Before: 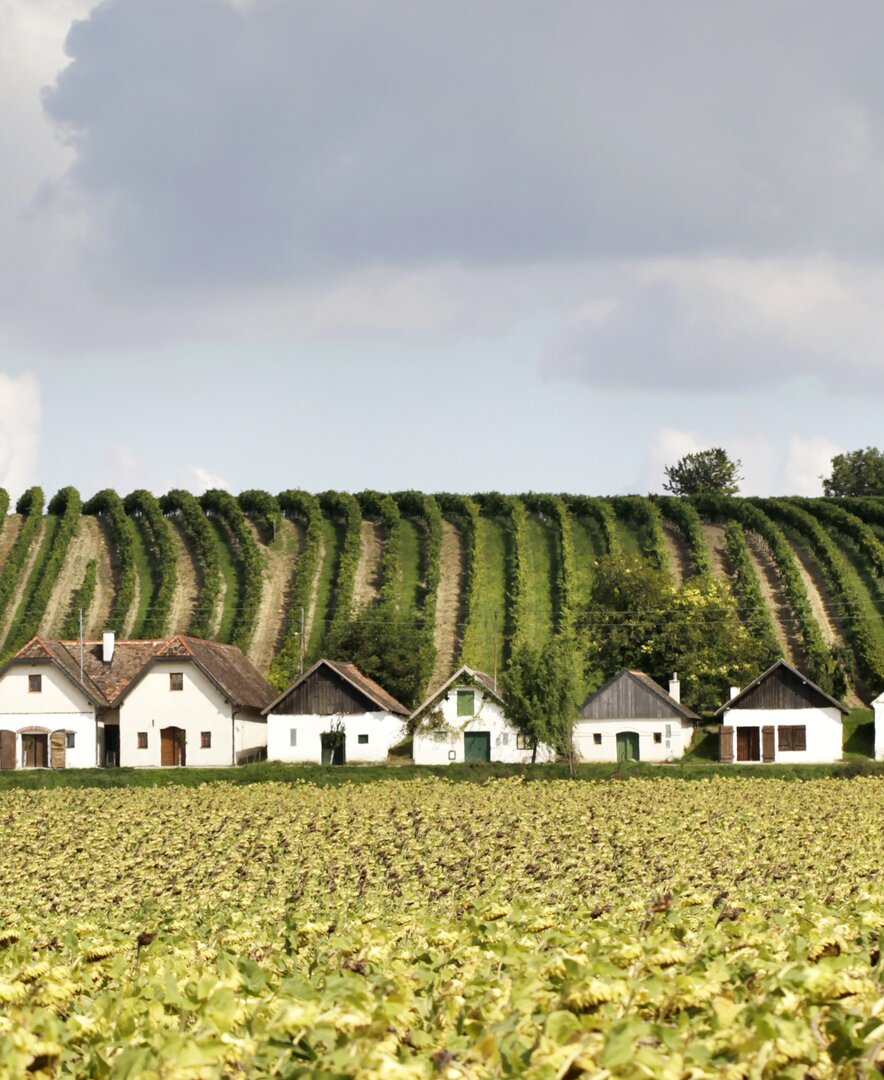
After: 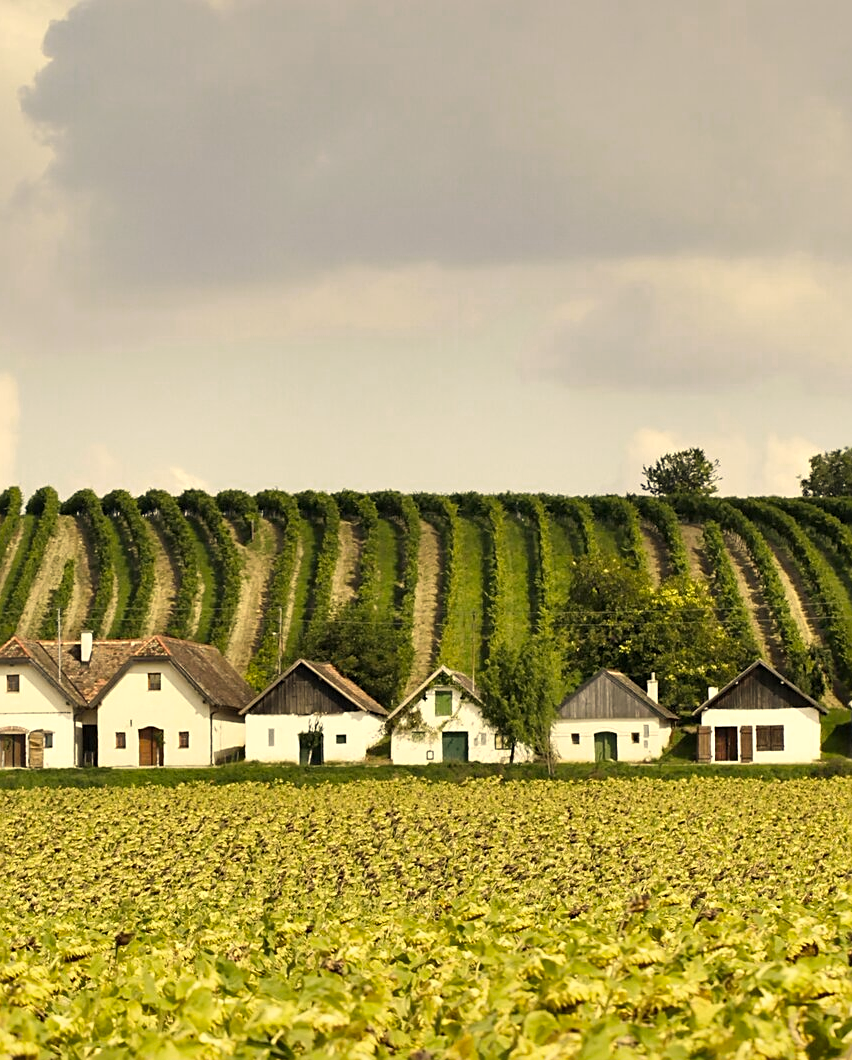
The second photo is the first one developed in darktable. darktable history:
crop and rotate: left 2.5%, right 1.095%, bottom 1.844%
color correction: highlights a* 2.57, highlights b* 22.66
color zones: curves: ch0 [(0, 0.465) (0.092, 0.596) (0.289, 0.464) (0.429, 0.453) (0.571, 0.464) (0.714, 0.455) (0.857, 0.462) (1, 0.465)]
sharpen: on, module defaults
